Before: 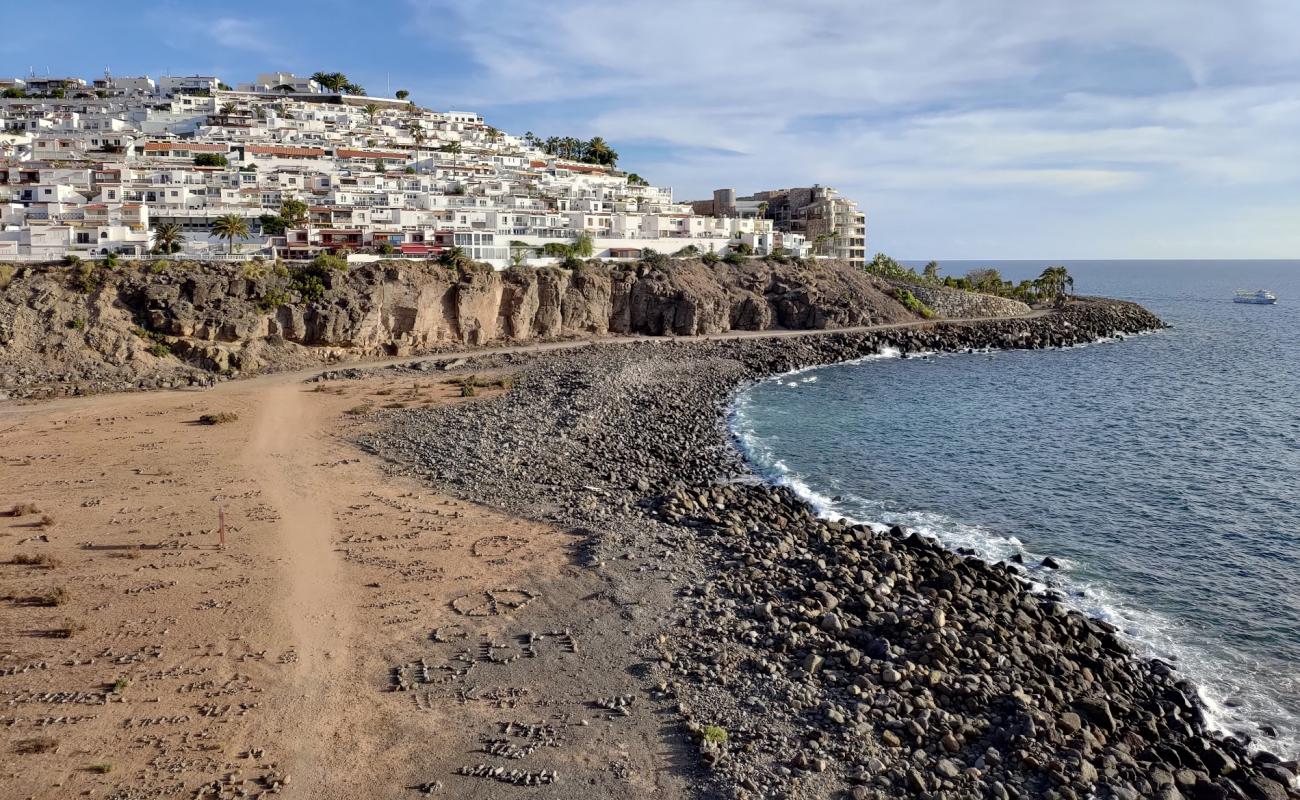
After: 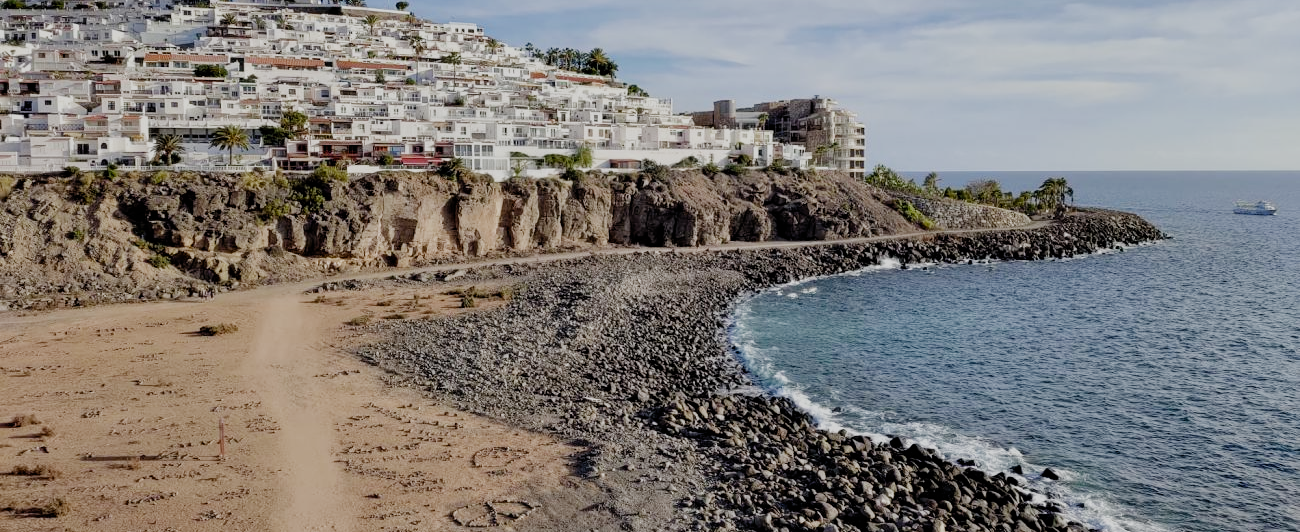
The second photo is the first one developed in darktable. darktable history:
crop: top 11.15%, bottom 22.309%
filmic rgb: black relative exposure -7.65 EV, white relative exposure 4.56 EV, hardness 3.61, add noise in highlights 0.001, preserve chrominance no, color science v3 (2019), use custom middle-gray values true, contrast in highlights soft
